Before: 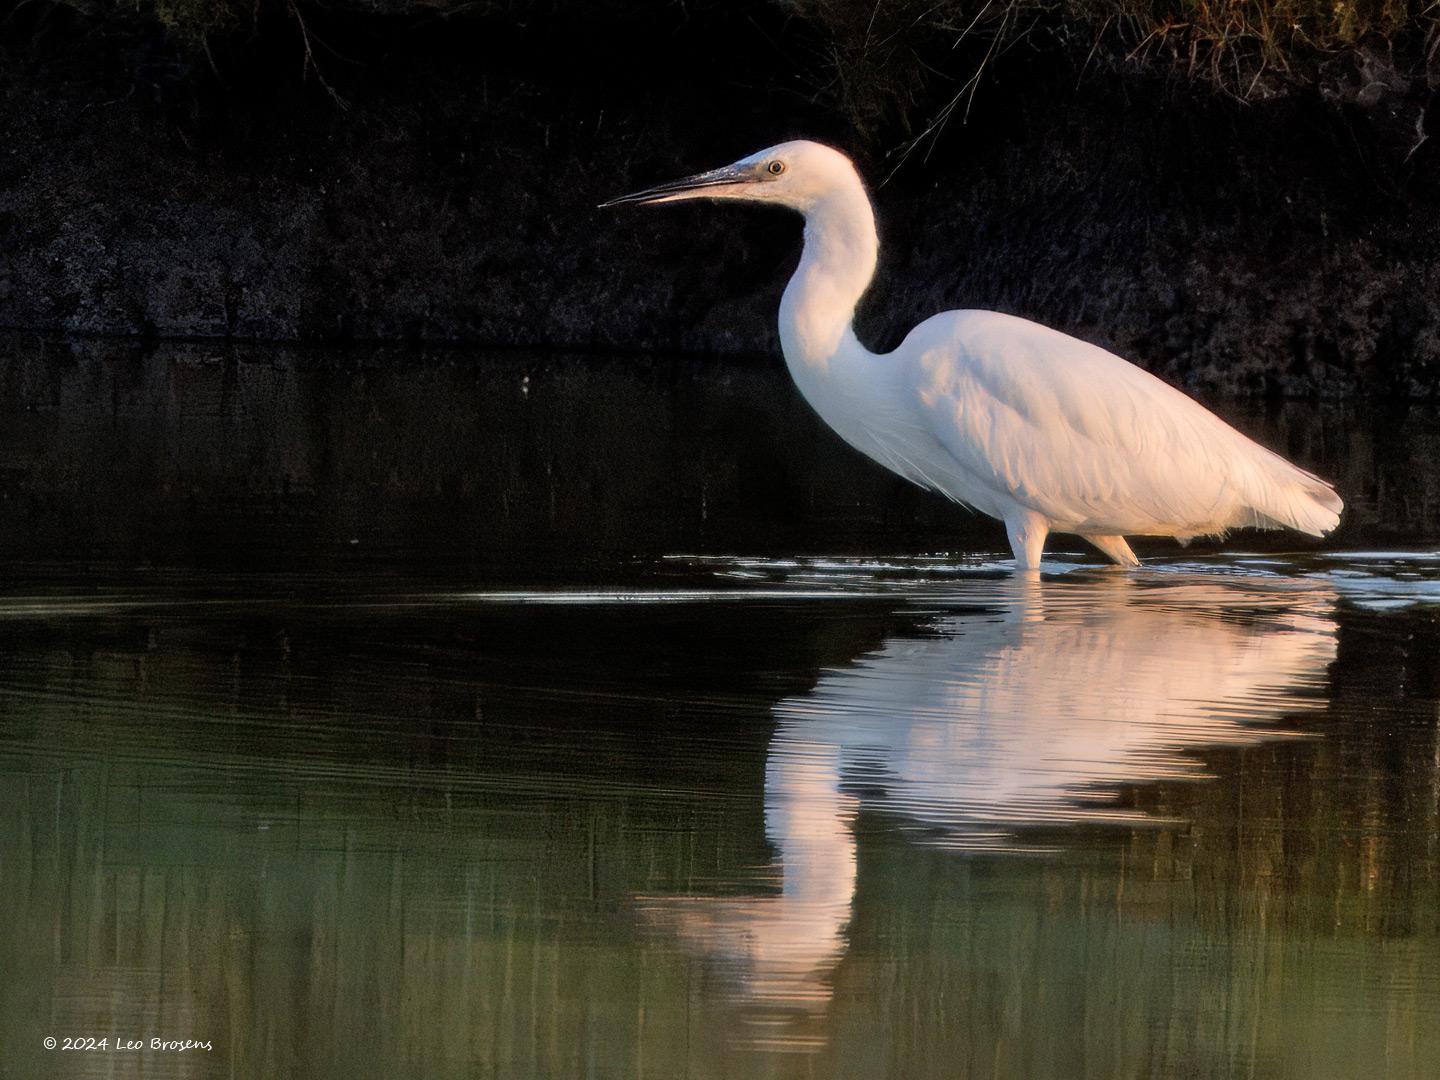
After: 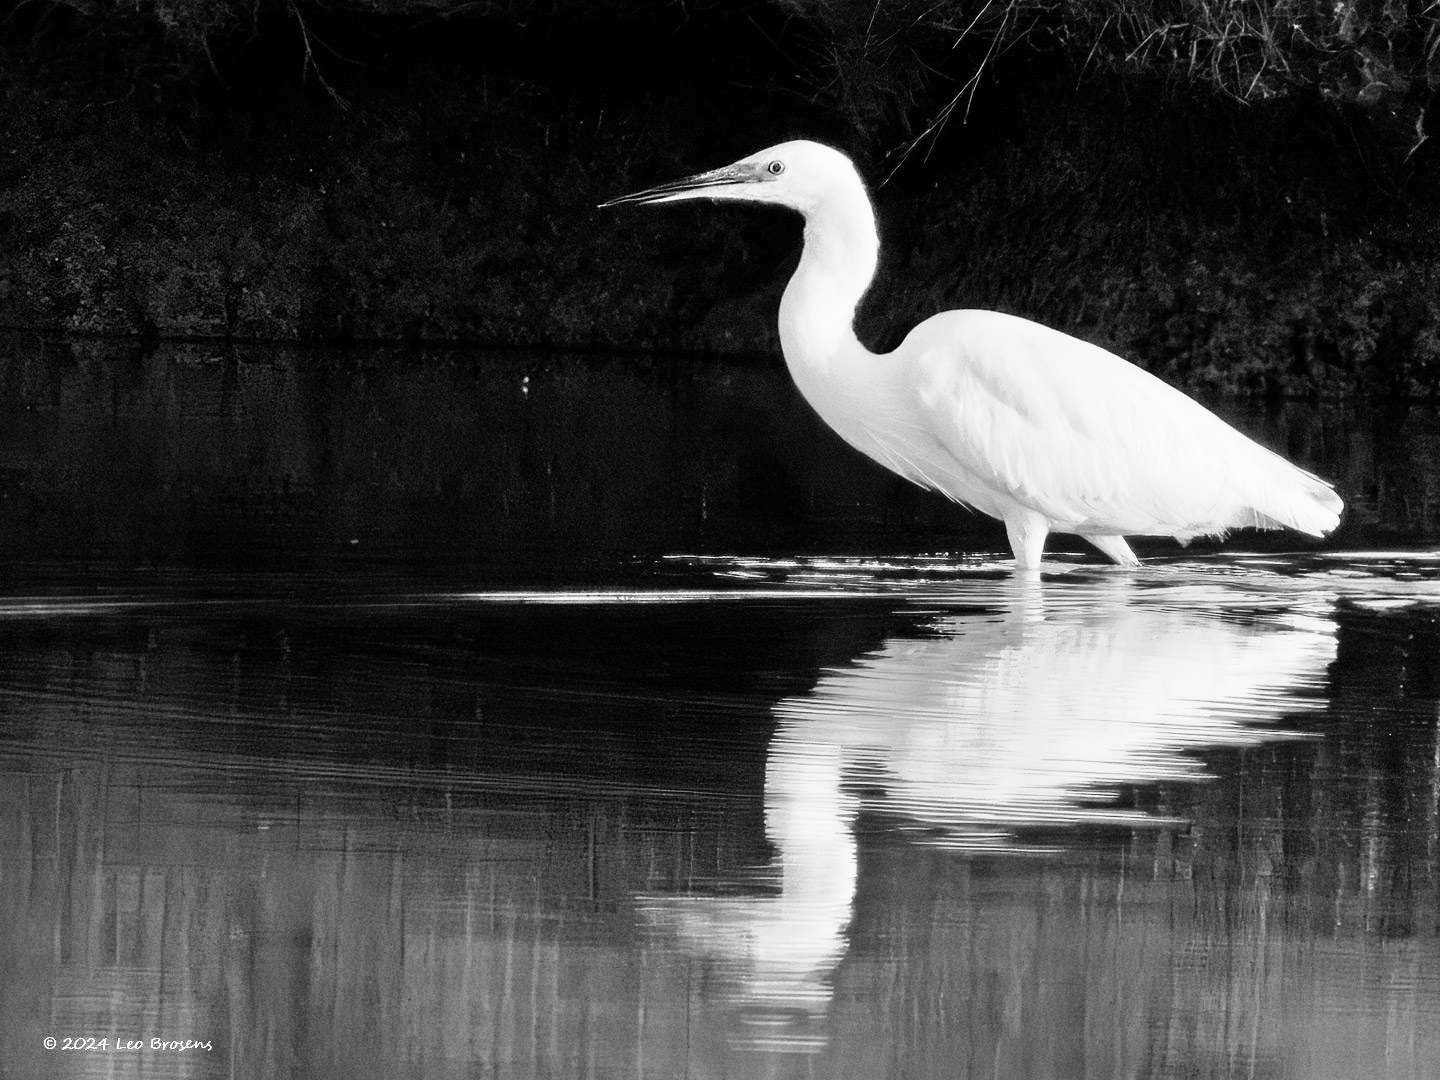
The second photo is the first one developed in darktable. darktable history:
monochrome: on, module defaults
base curve: curves: ch0 [(0, 0) (0.018, 0.026) (0.143, 0.37) (0.33, 0.731) (0.458, 0.853) (0.735, 0.965) (0.905, 0.986) (1, 1)]
